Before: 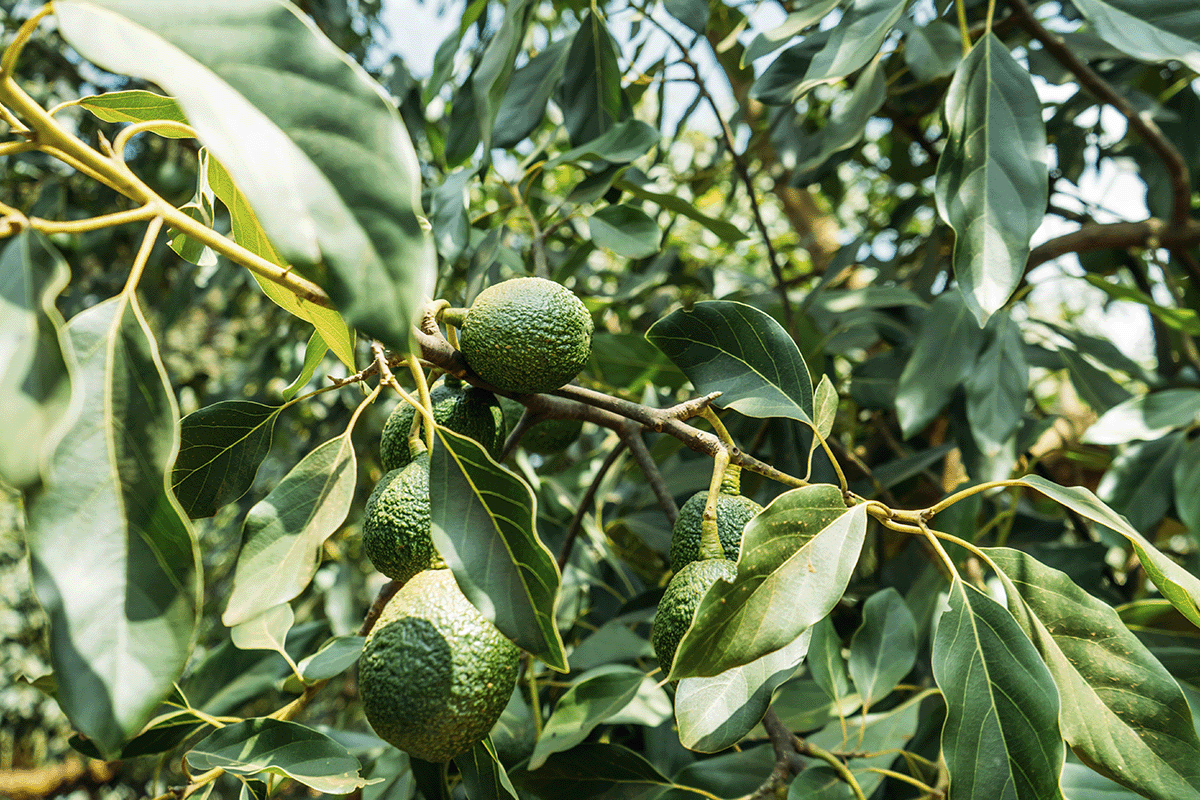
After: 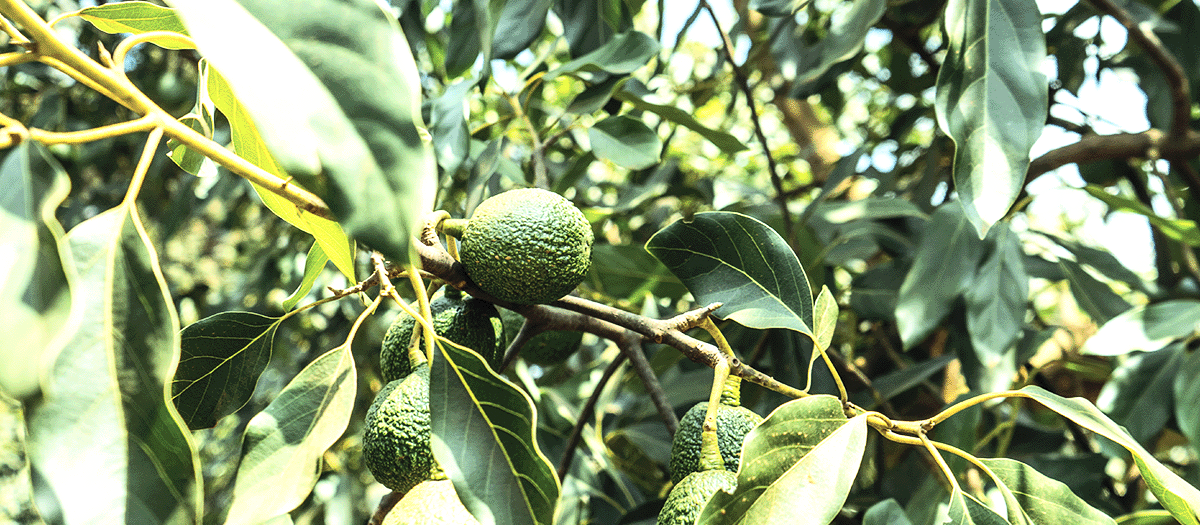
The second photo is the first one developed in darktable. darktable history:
crop: top 11.135%, bottom 22.723%
tone equalizer: -8 EV -0.758 EV, -7 EV -0.68 EV, -6 EV -0.583 EV, -5 EV -0.382 EV, -3 EV 0.387 EV, -2 EV 0.6 EV, -1 EV 0.679 EV, +0 EV 0.77 EV, edges refinement/feathering 500, mask exposure compensation -1.57 EV, preserve details no
contrast brightness saturation: contrast 0.136, brightness 0.214
